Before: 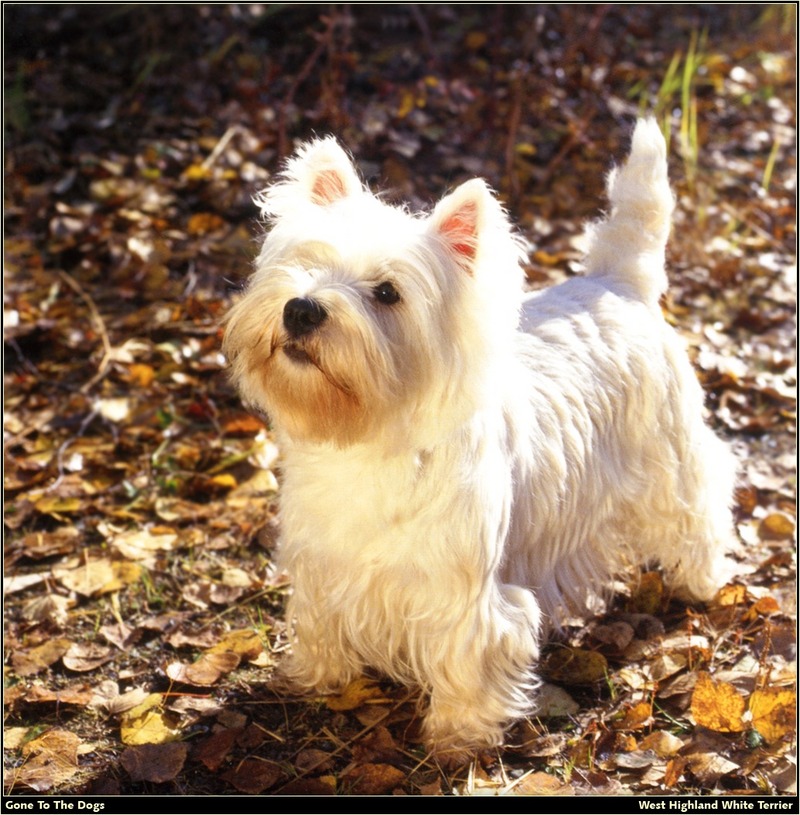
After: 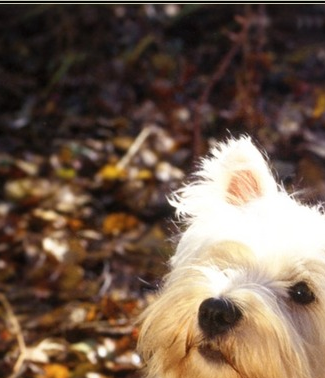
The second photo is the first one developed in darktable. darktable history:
crop and rotate: left 10.814%, top 0.051%, right 48.484%, bottom 53.514%
